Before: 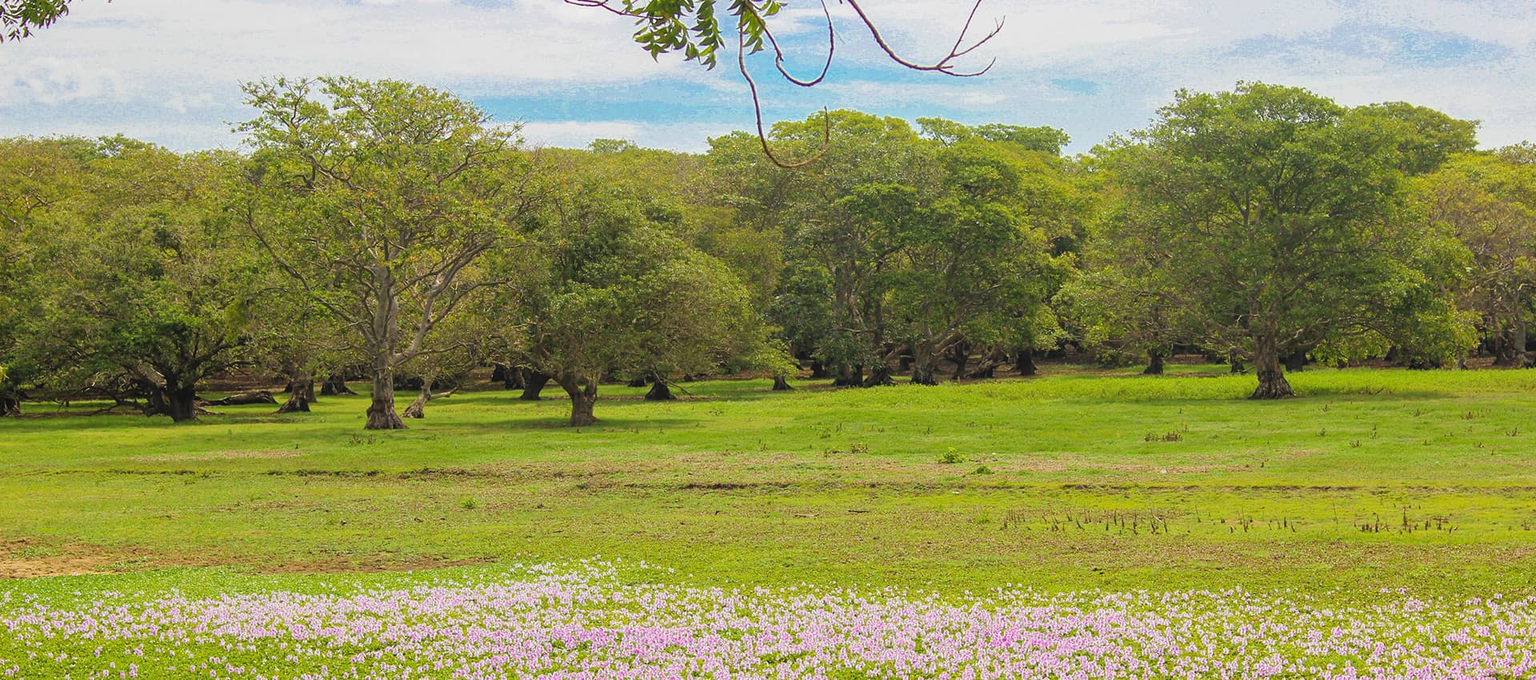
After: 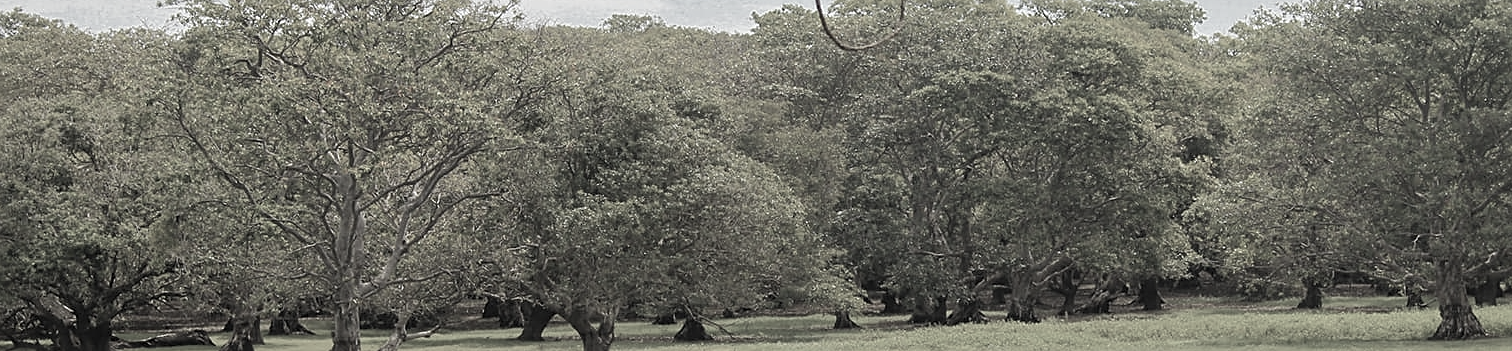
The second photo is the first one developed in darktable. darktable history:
color correction: highlights b* -0.04, saturation 0.19
crop: left 6.908%, top 18.803%, right 14.293%, bottom 39.828%
tone equalizer: edges refinement/feathering 500, mask exposure compensation -1.25 EV, preserve details no
sharpen: on, module defaults
